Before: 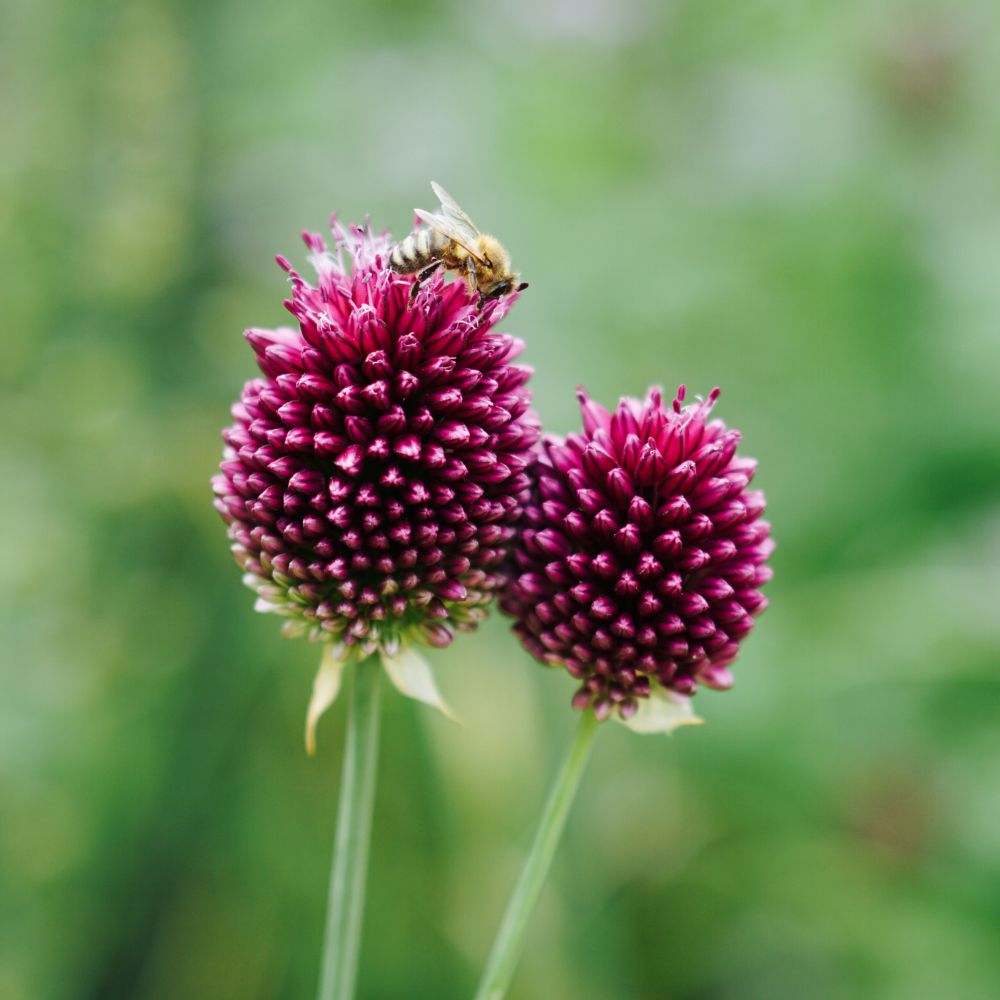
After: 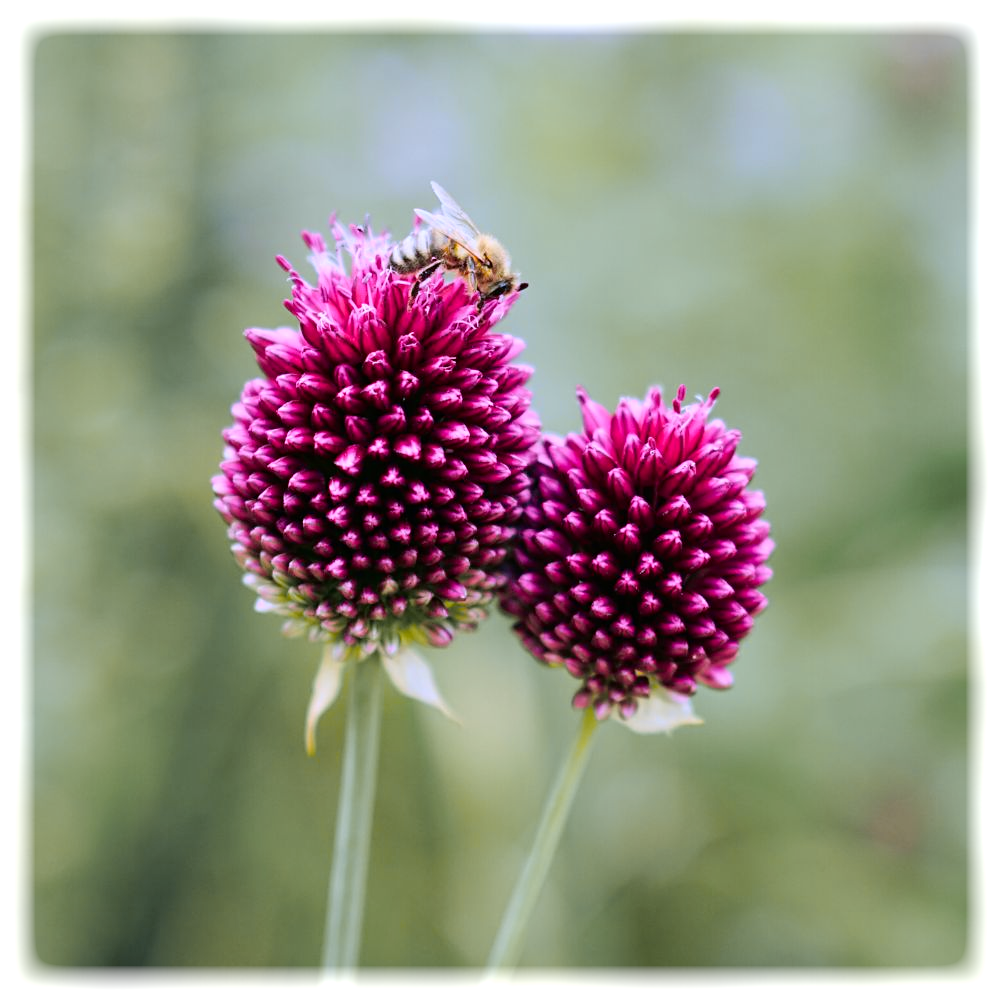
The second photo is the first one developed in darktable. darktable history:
vignetting: fall-off start 93%, fall-off radius 5%, brightness 1, saturation -0.49, automatic ratio true, width/height ratio 1.332, shape 0.04, unbound false
tone curve: curves: ch0 [(0, 0) (0.07, 0.052) (0.23, 0.254) (0.486, 0.53) (0.822, 0.825) (0.994, 0.955)]; ch1 [(0, 0) (0.226, 0.261) (0.379, 0.442) (0.469, 0.472) (0.495, 0.495) (0.514, 0.504) (0.561, 0.568) (0.59, 0.612) (1, 1)]; ch2 [(0, 0) (0.269, 0.299) (0.459, 0.441) (0.498, 0.499) (0.523, 0.52) (0.586, 0.569) (0.635, 0.617) (0.659, 0.681) (0.718, 0.764) (1, 1)], color space Lab, independent channels, preserve colors none
sharpen: amount 0.2
white balance: red 1.042, blue 1.17
